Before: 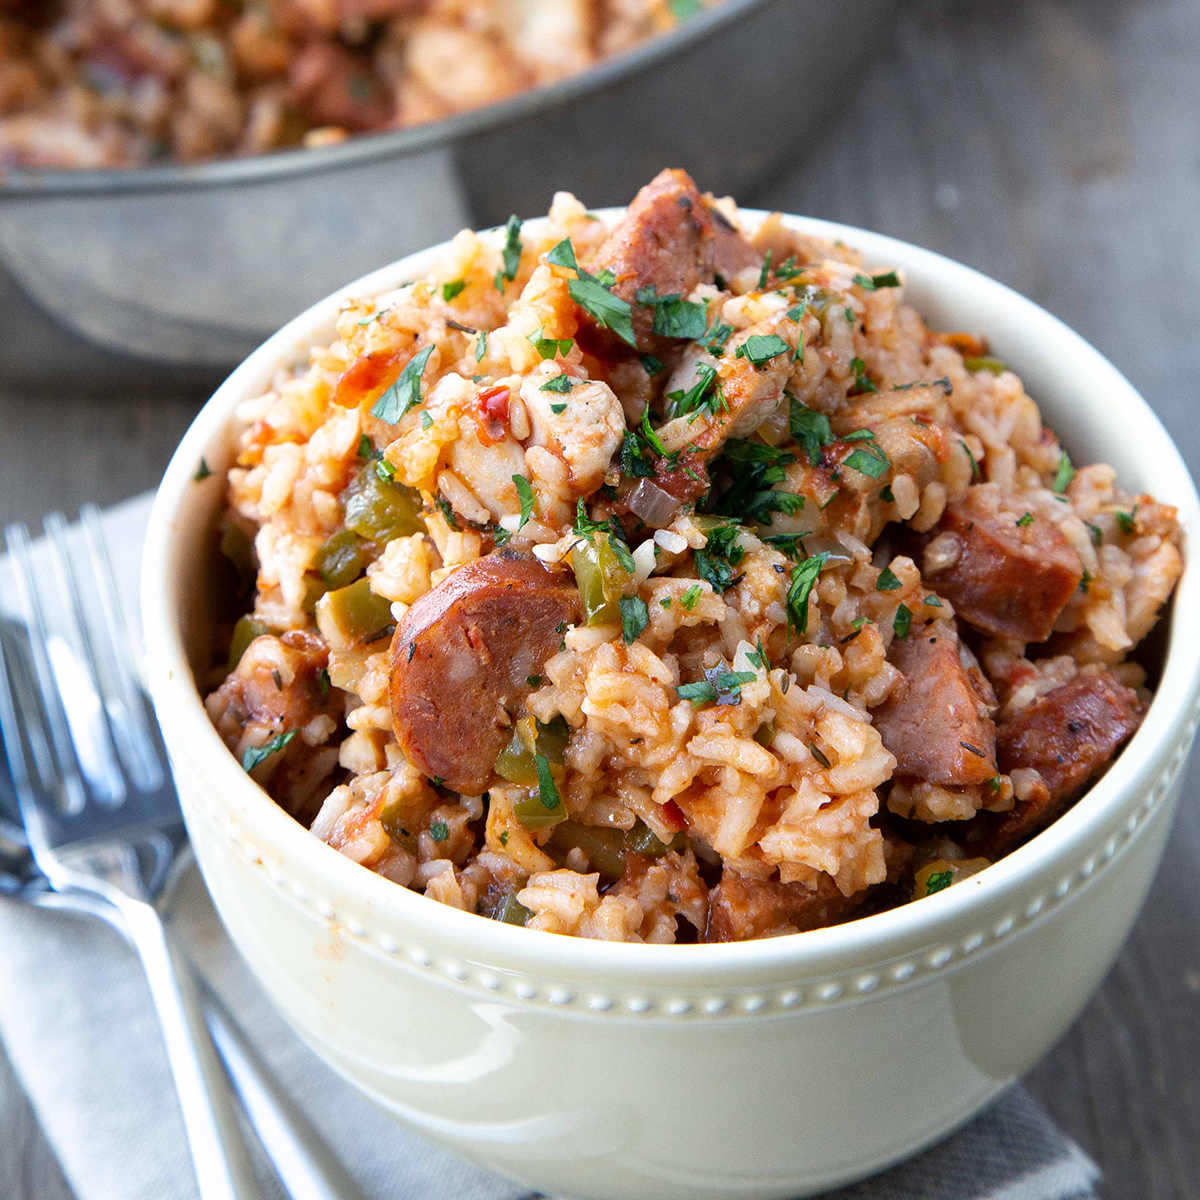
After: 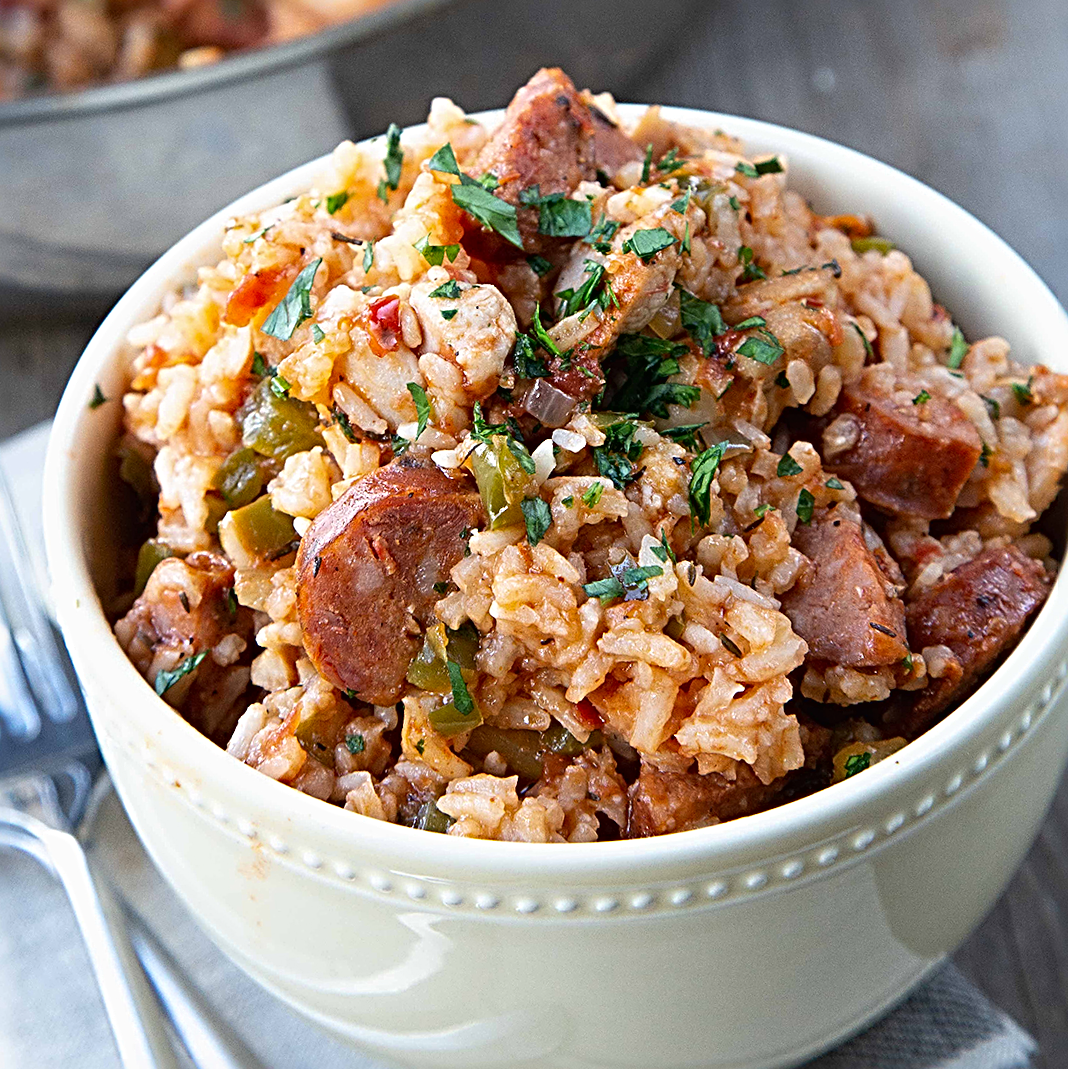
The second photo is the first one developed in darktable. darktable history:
crop and rotate: angle 3.44°, left 5.791%, top 5.719%
contrast brightness saturation: contrast -0.019, brightness -0.013, saturation 0.042
sharpen: radius 3.648, amount 0.926
